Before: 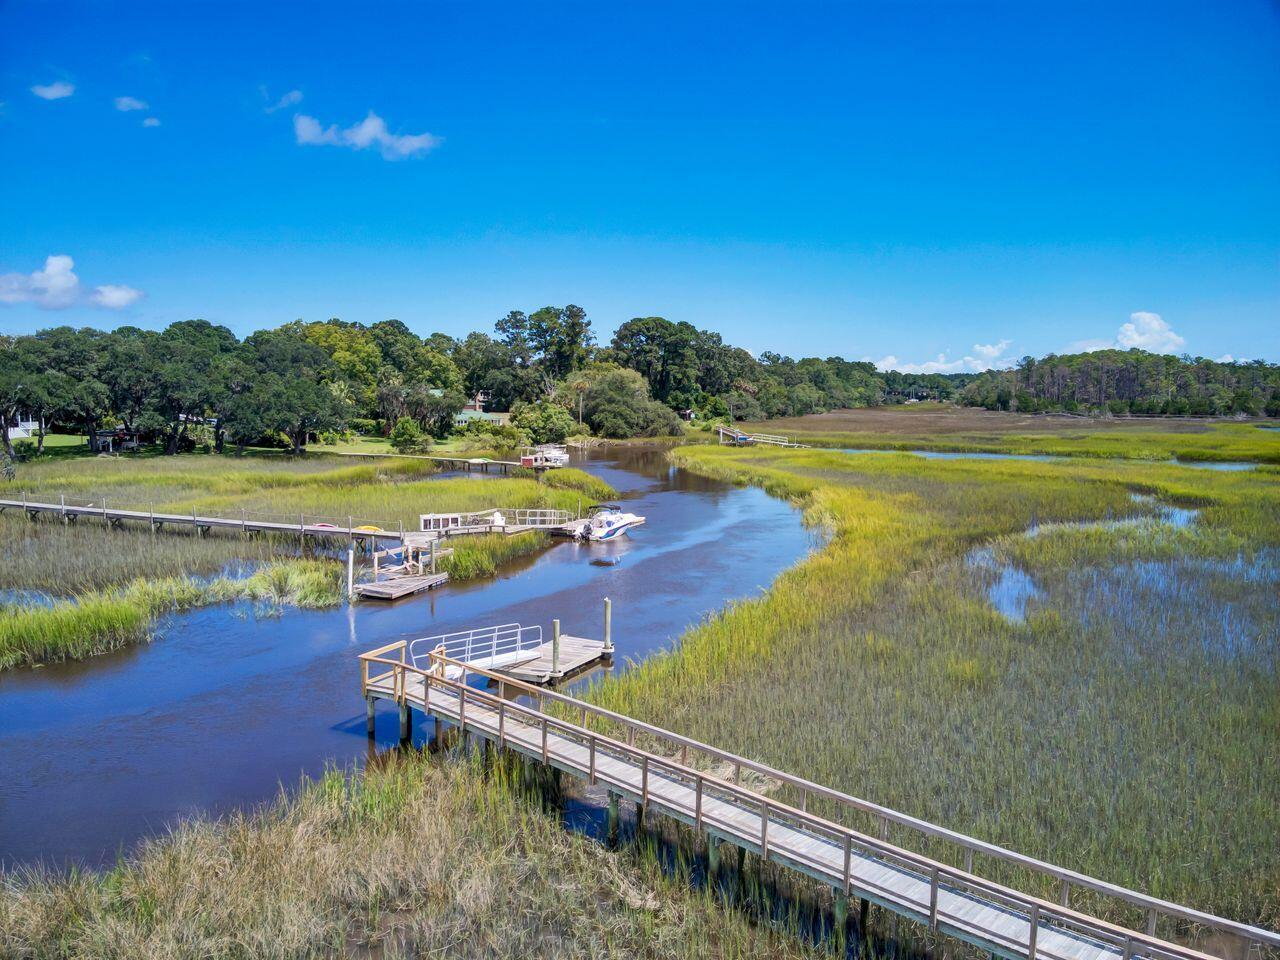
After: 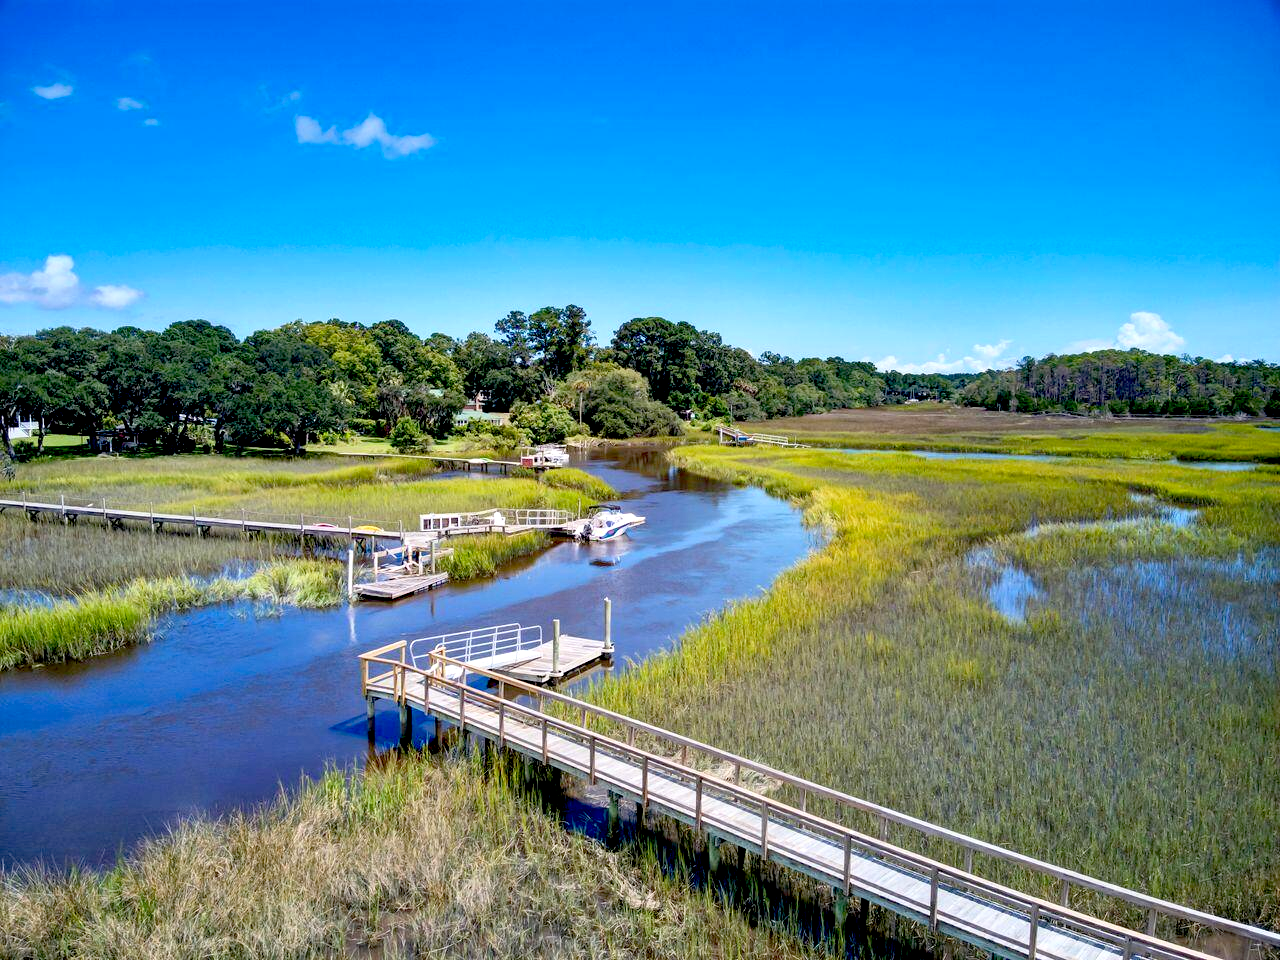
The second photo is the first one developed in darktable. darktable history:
shadows and highlights: shadows 1.18, highlights 38.55
exposure: black level correction 0.031, exposure 0.311 EV, compensate highlight preservation false
